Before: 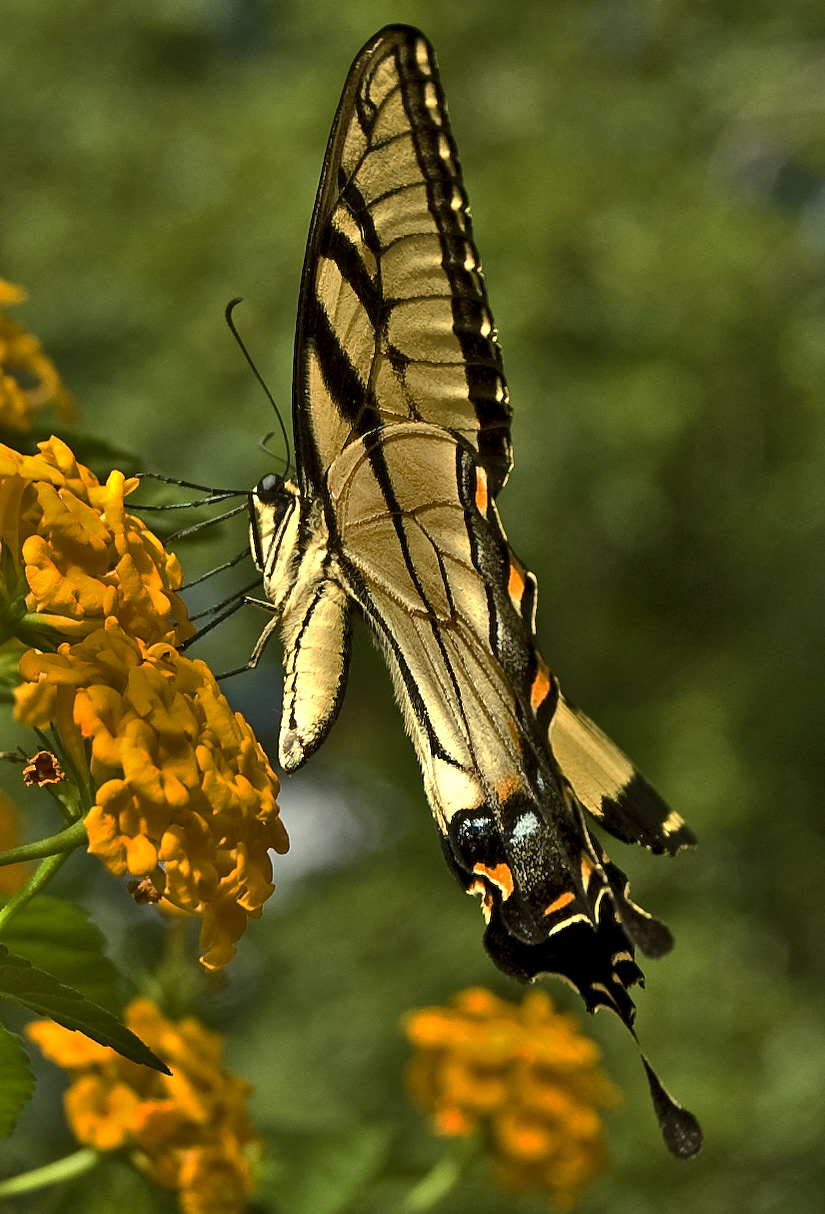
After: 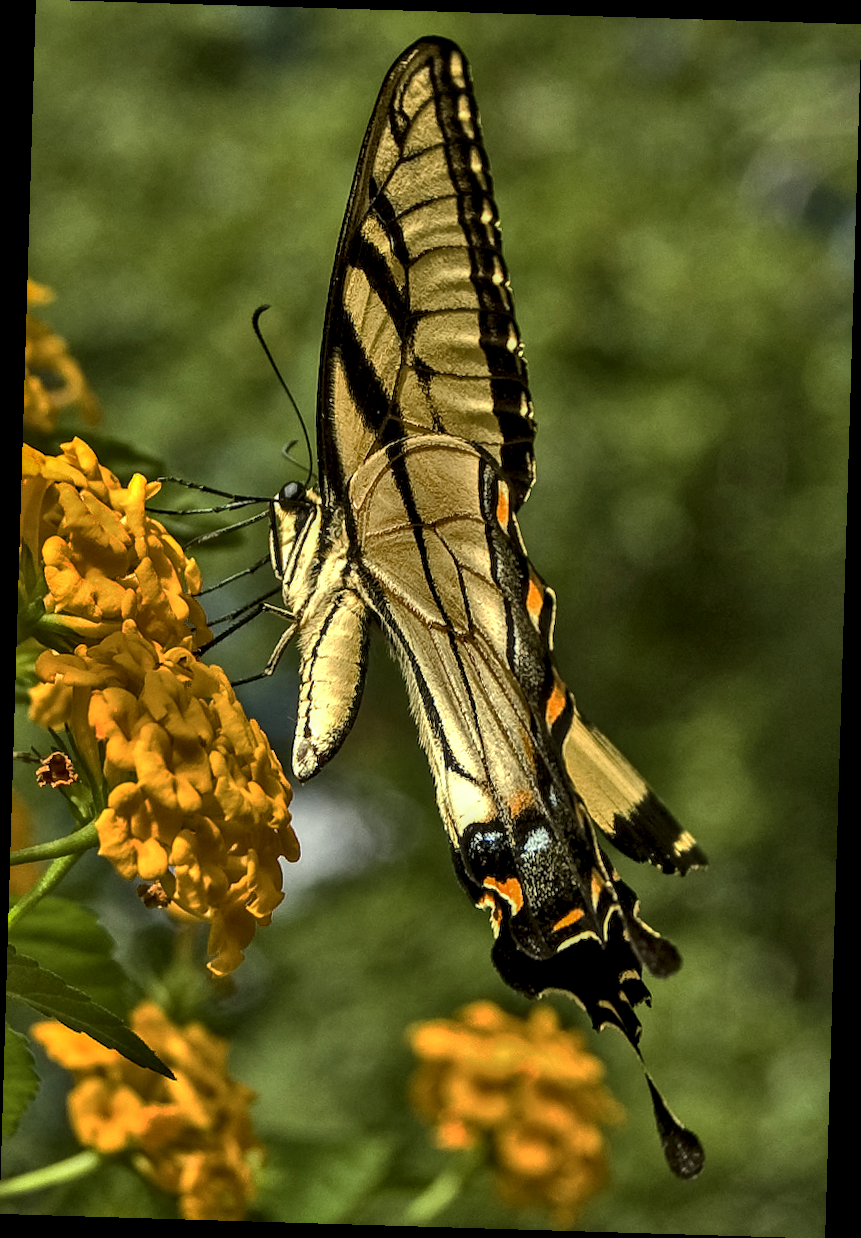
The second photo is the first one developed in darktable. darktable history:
rotate and perspective: rotation 1.72°, automatic cropping off
white balance: red 0.986, blue 1.01
local contrast: highlights 25%, detail 150%
